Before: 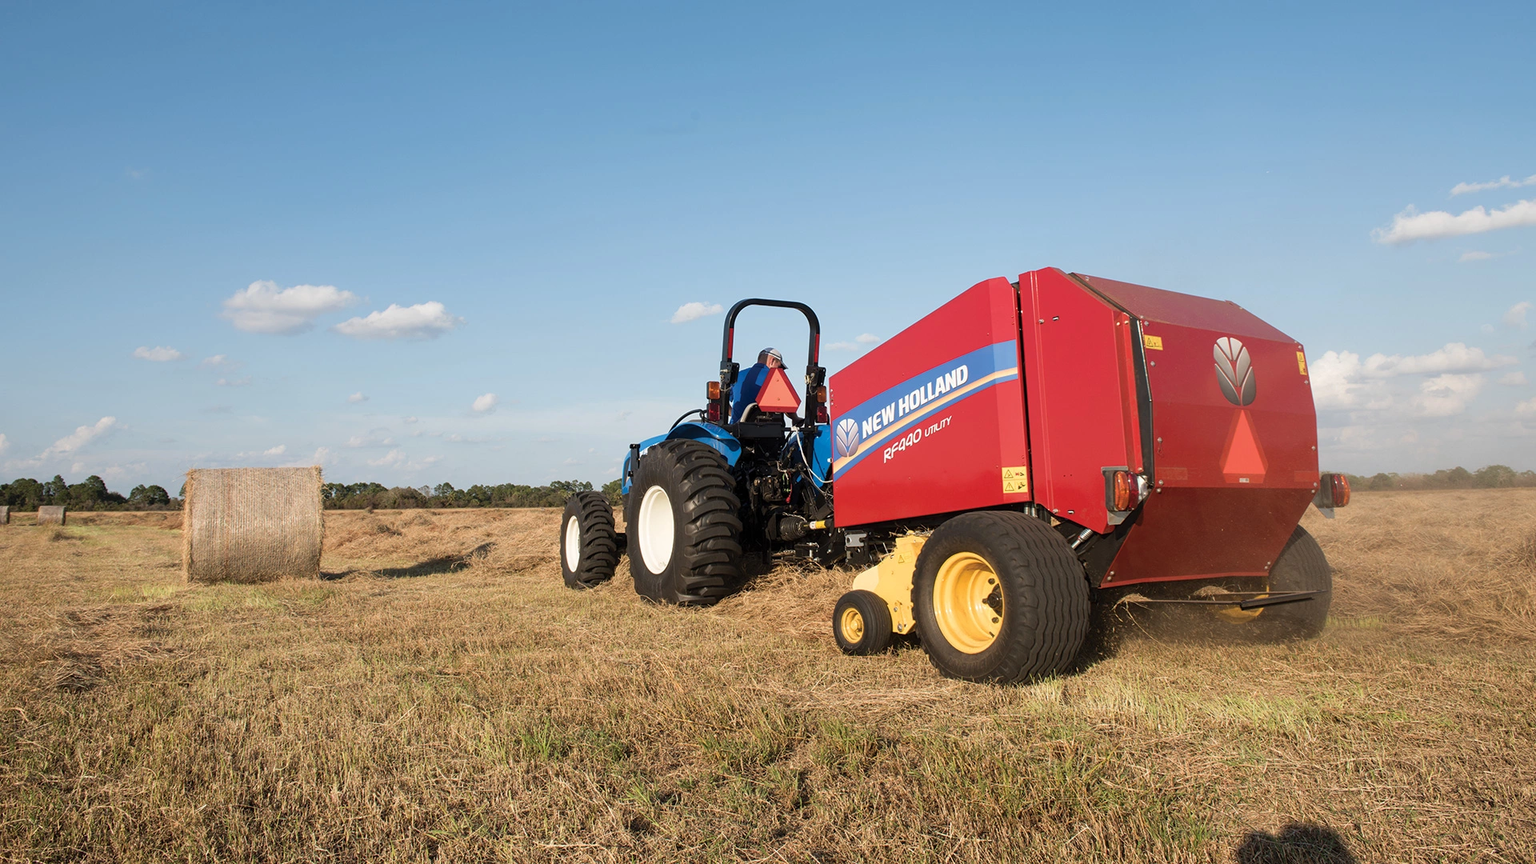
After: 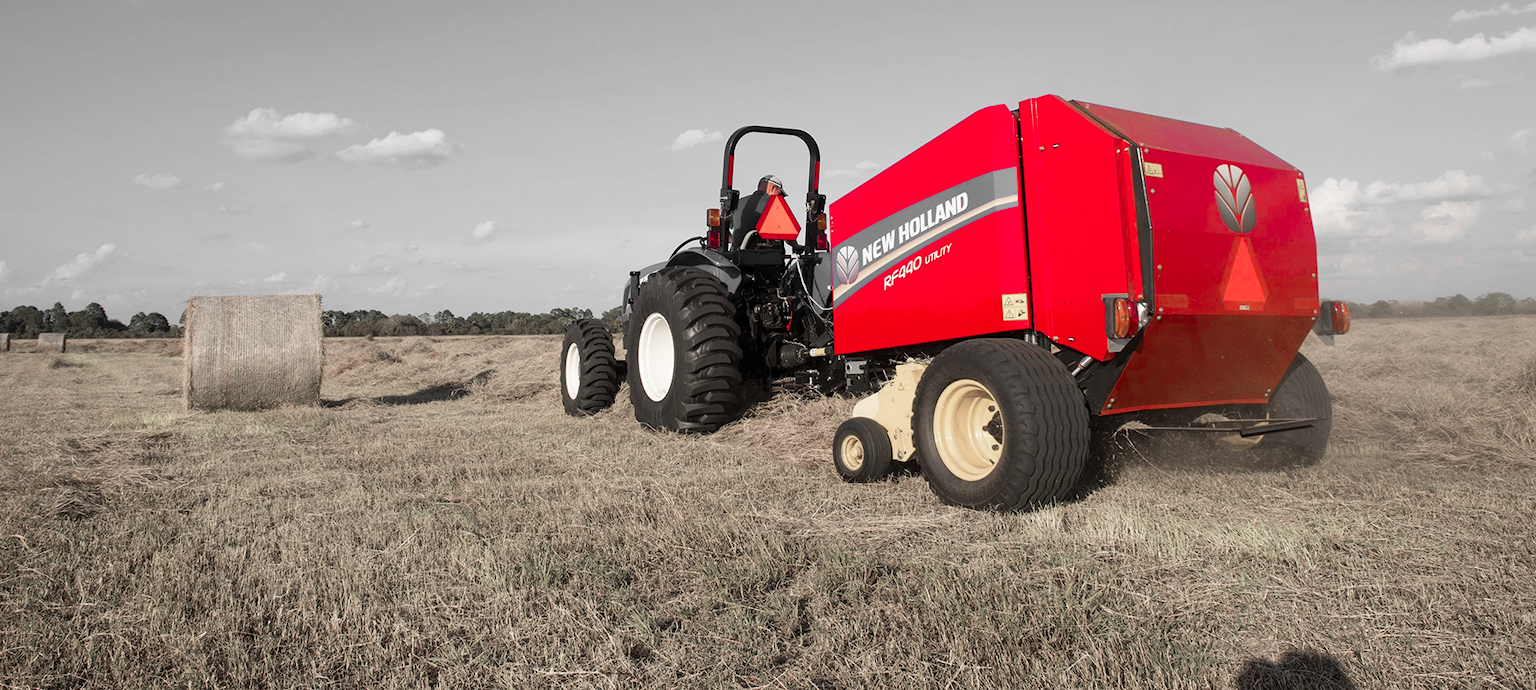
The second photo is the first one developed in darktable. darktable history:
crop and rotate: top 20.021%
color zones: curves: ch1 [(0, 0.831) (0.08, 0.771) (0.157, 0.268) (0.241, 0.207) (0.562, -0.005) (0.714, -0.013) (0.876, 0.01) (1, 0.831)]
